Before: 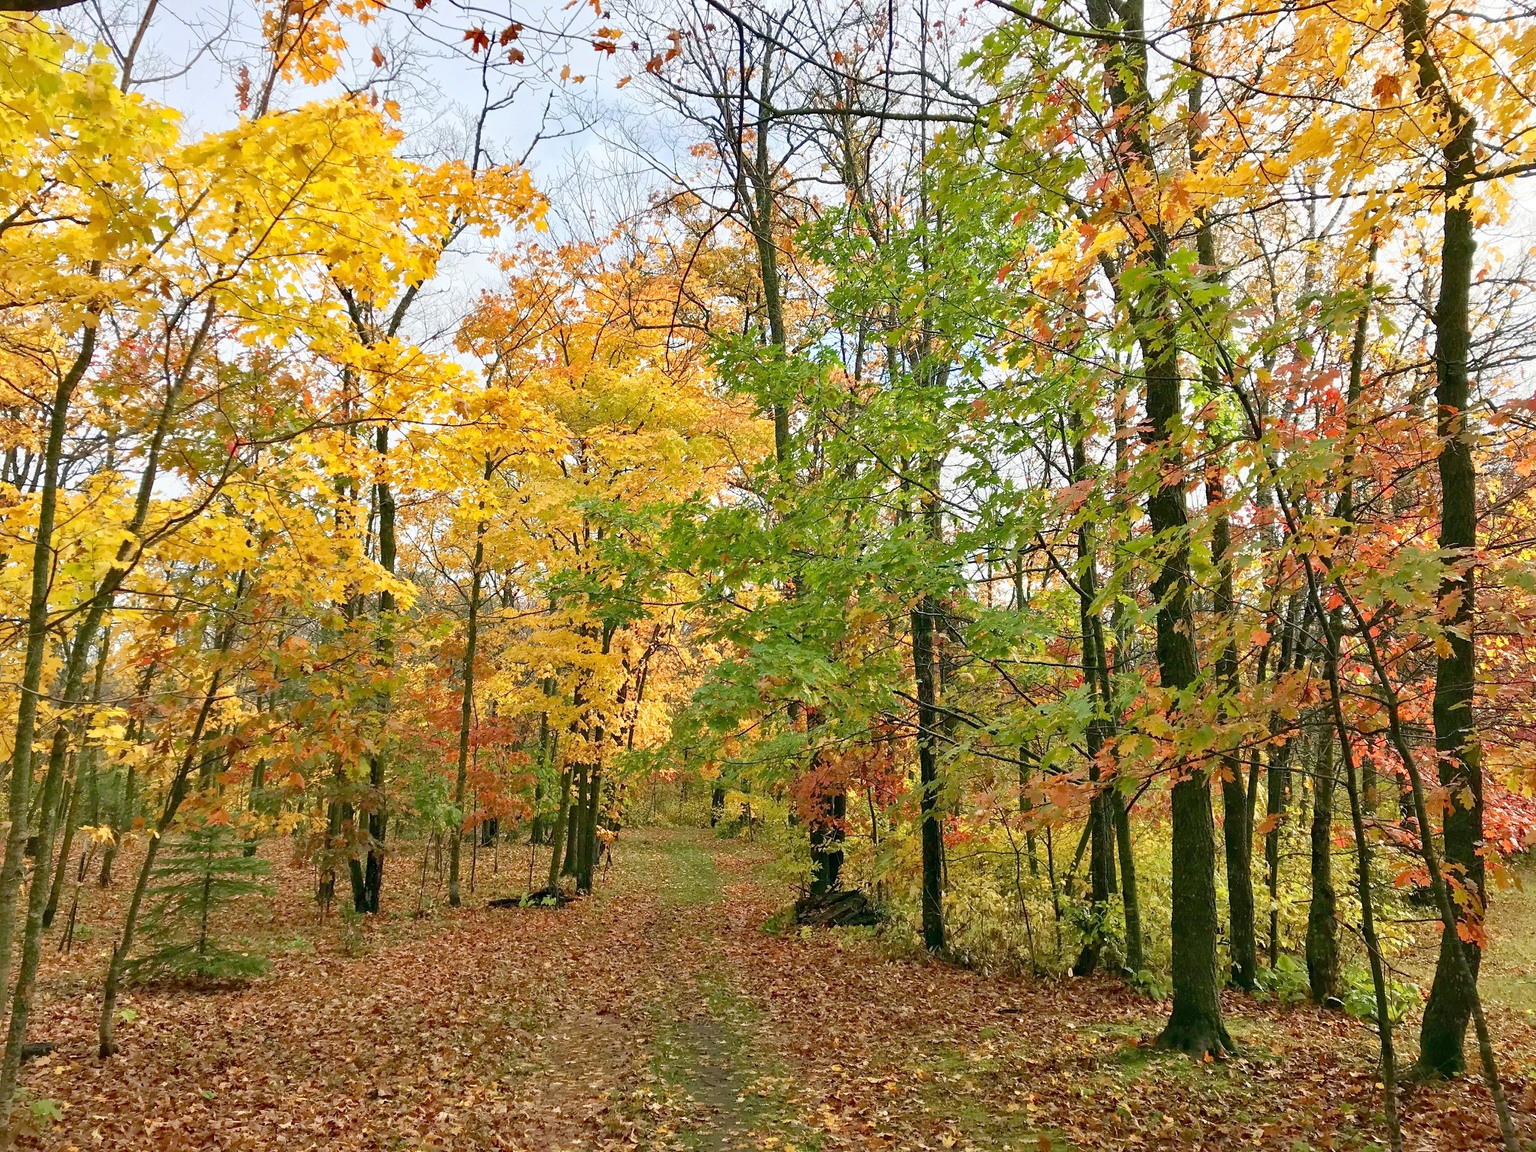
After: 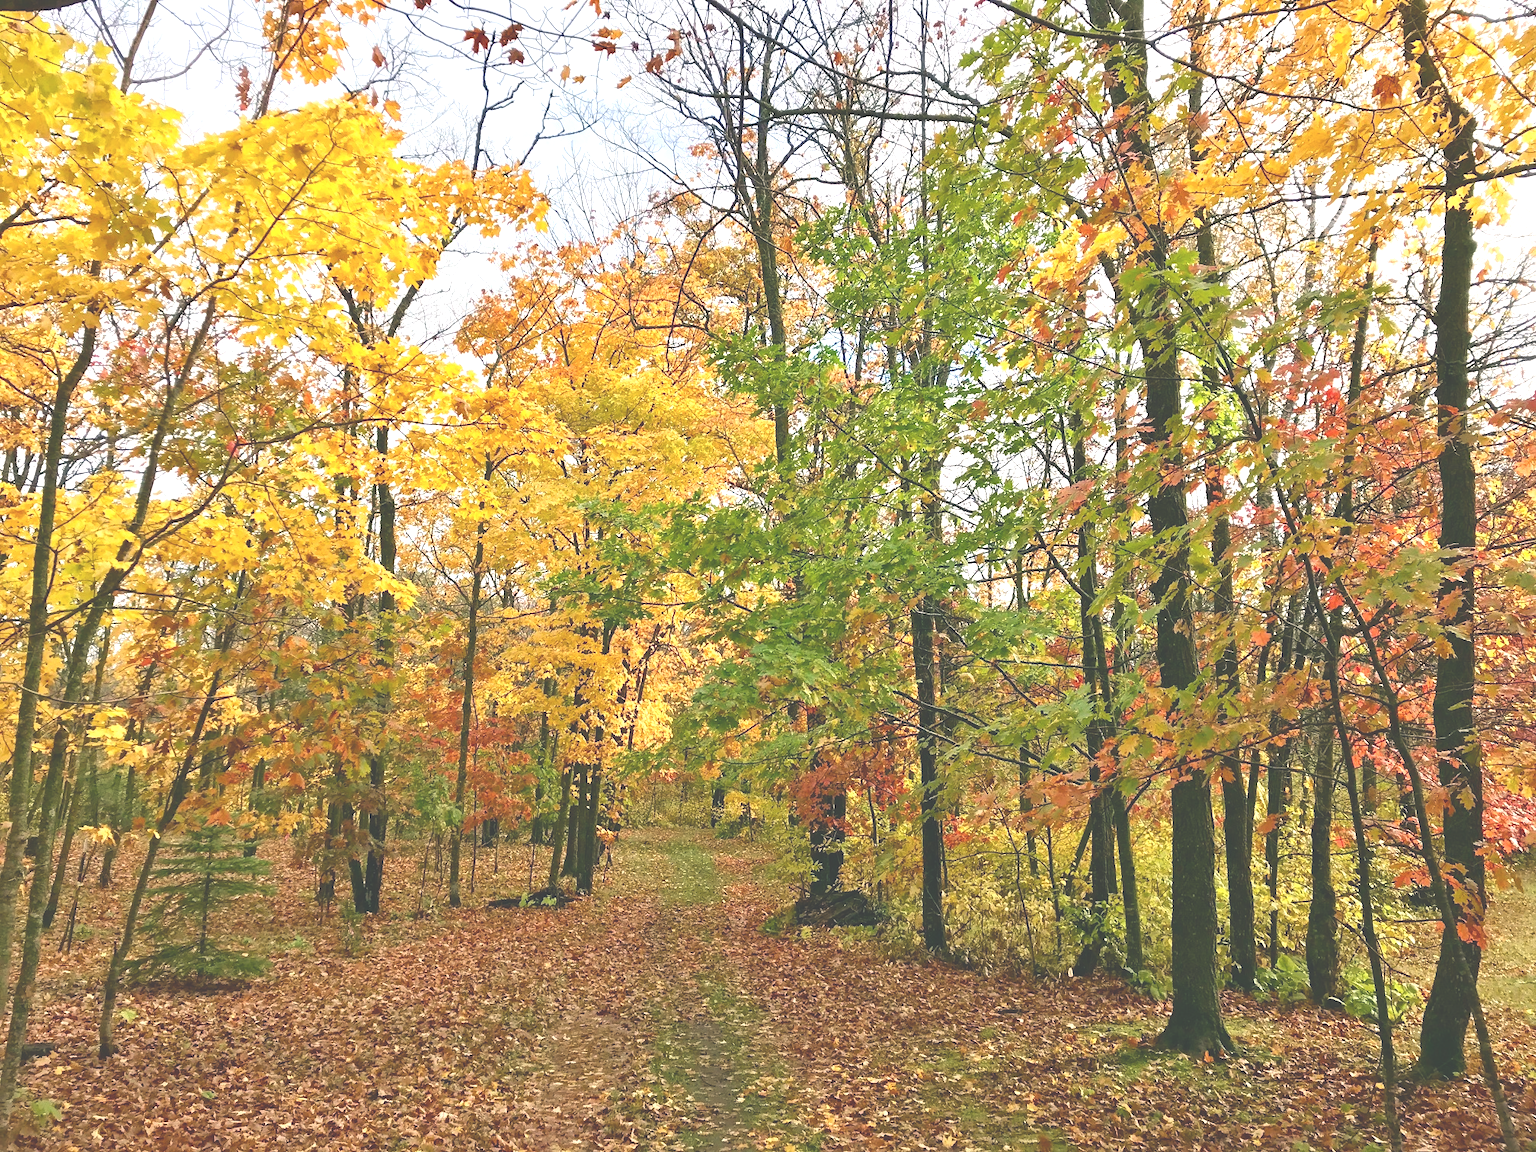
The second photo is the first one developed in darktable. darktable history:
color balance rgb: shadows lift › chroma 1%, shadows lift › hue 217.2°, power › hue 310.8°, highlights gain › chroma 1%, highlights gain › hue 54°, global offset › luminance 0.5%, global offset › hue 171.6°, perceptual saturation grading › global saturation 14.09%, perceptual saturation grading › highlights -25%, perceptual saturation grading › shadows 30%, perceptual brilliance grading › highlights 13.42%, perceptual brilliance grading › mid-tones 8.05%, perceptual brilliance grading › shadows -17.45%, global vibrance 25%
exposure: black level correction -0.062, exposure -0.05 EV, compensate highlight preservation false
